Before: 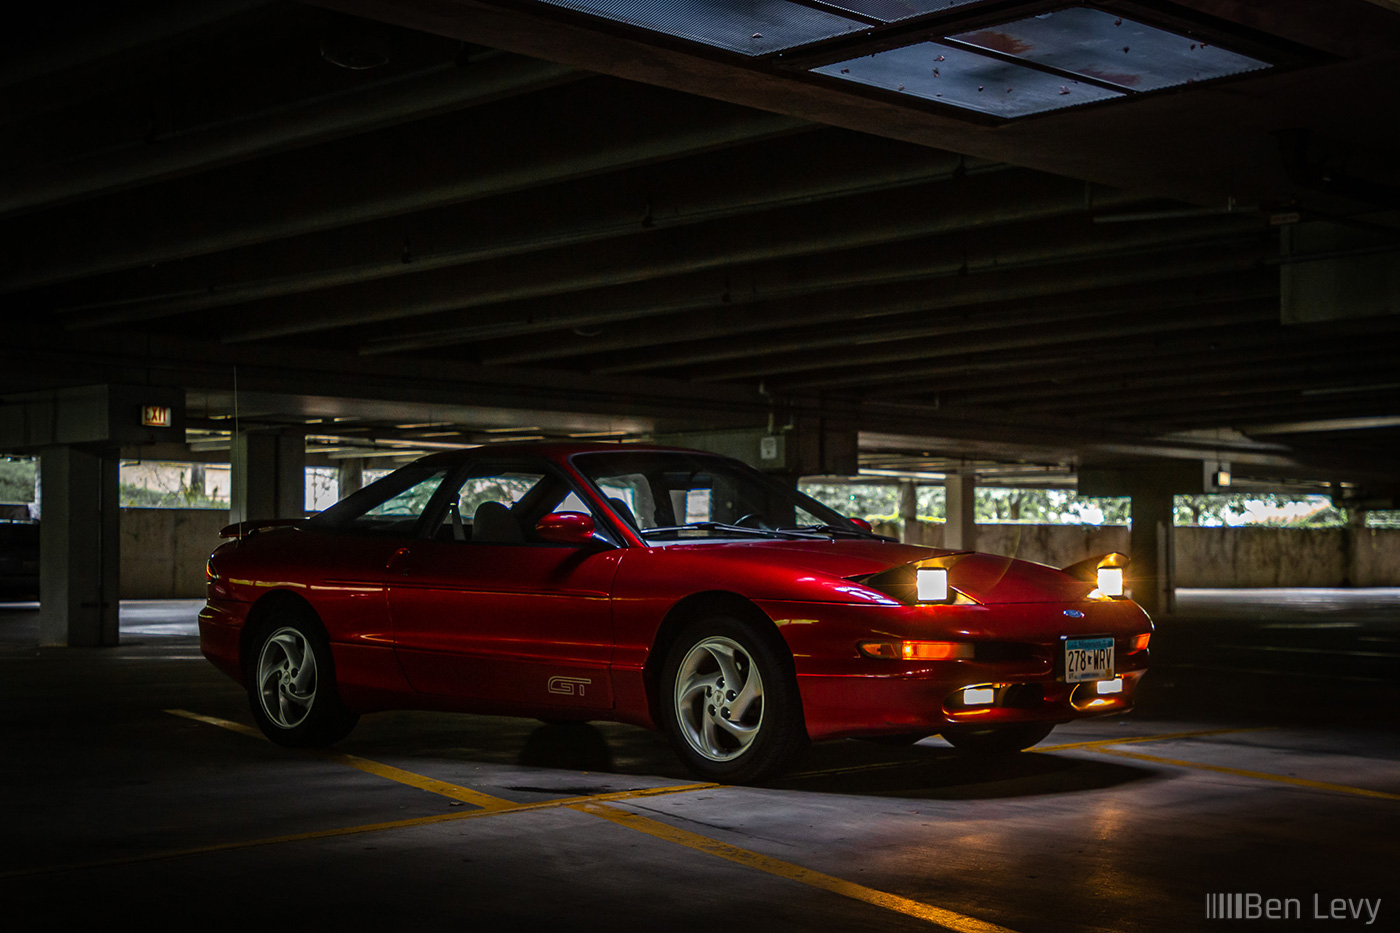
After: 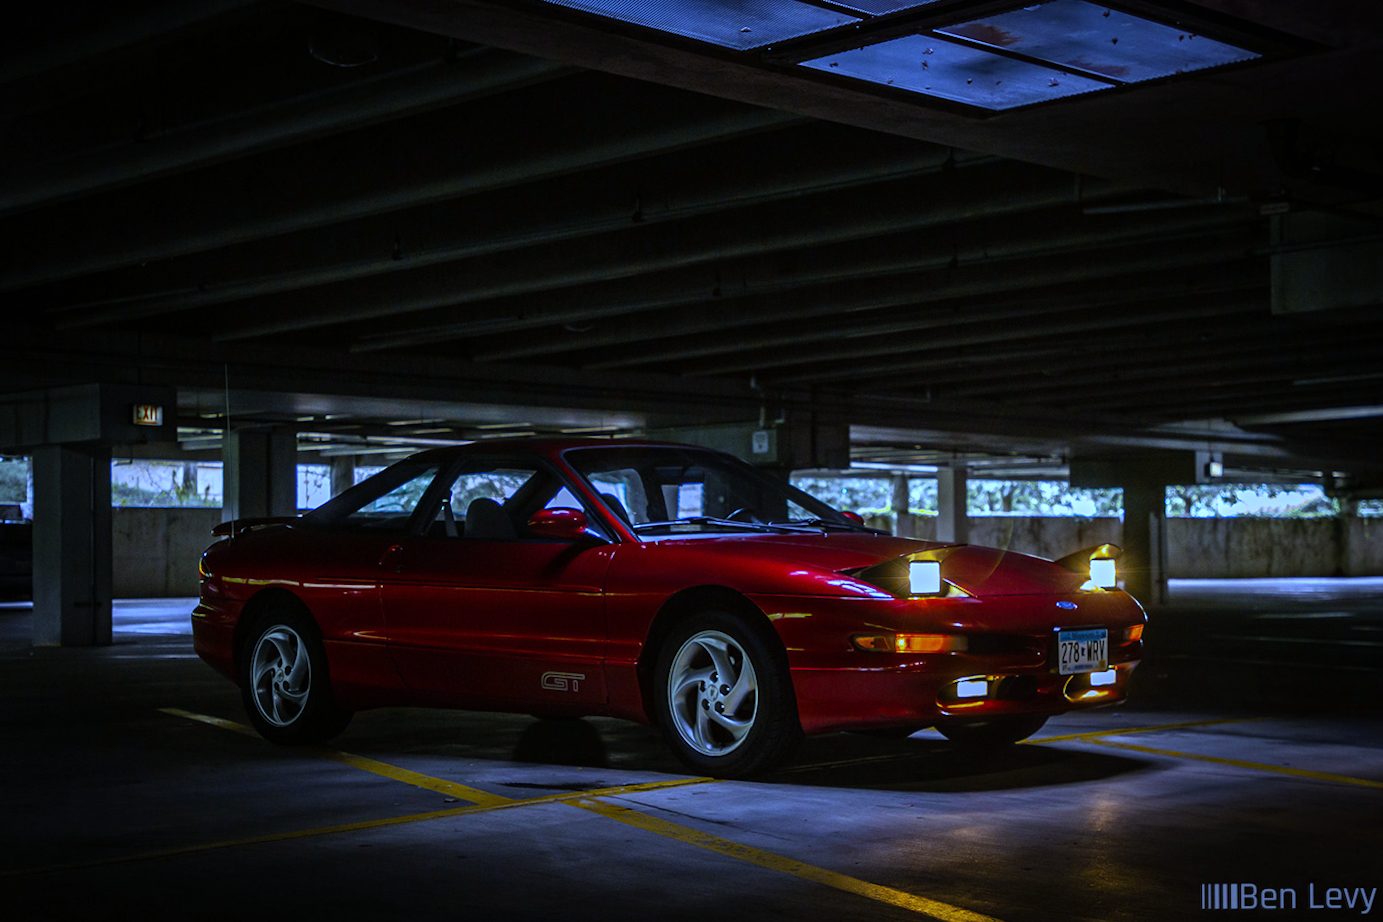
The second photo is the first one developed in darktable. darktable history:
white balance: red 0.766, blue 1.537
rotate and perspective: rotation -0.45°, automatic cropping original format, crop left 0.008, crop right 0.992, crop top 0.012, crop bottom 0.988
